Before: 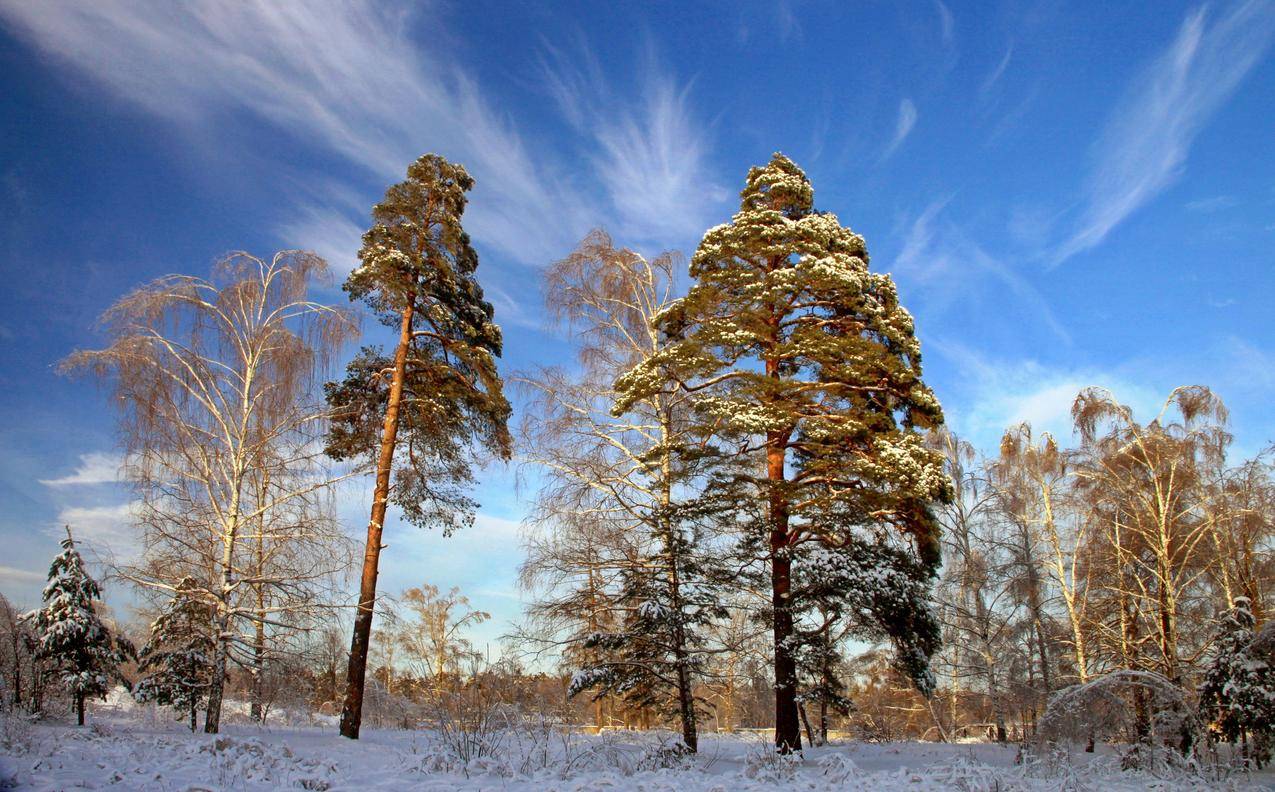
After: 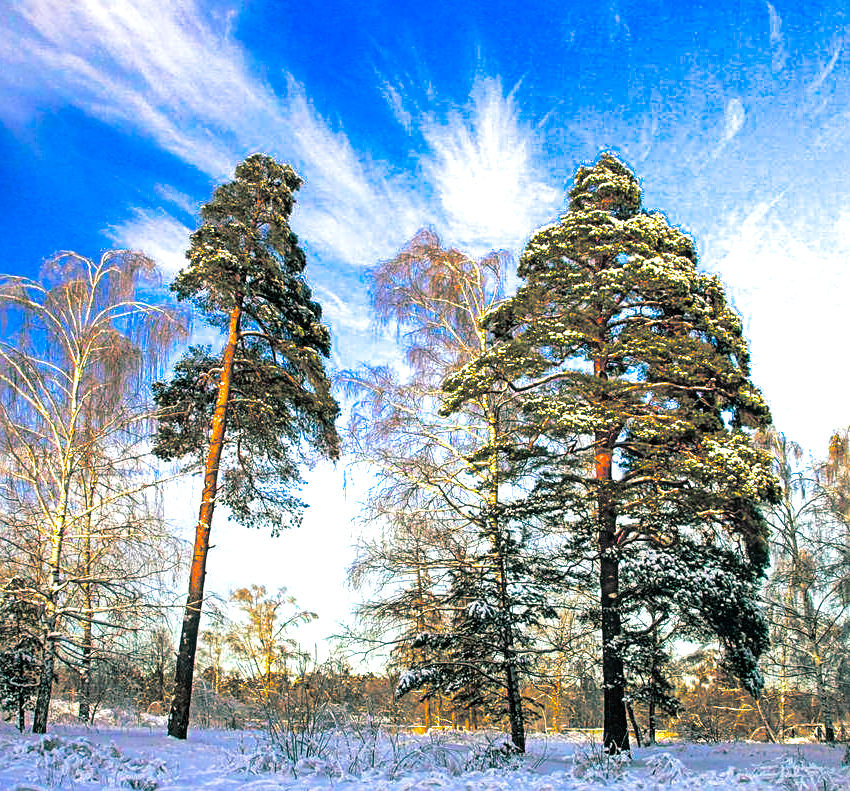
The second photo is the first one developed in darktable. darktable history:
sharpen: on, module defaults
crop and rotate: left 13.537%, right 19.796%
exposure: black level correction 0, exposure 0.7 EV, compensate exposure bias true, compensate highlight preservation false
contrast brightness saturation: brightness -0.02, saturation 0.35
local contrast: on, module defaults
color balance rgb: linear chroma grading › global chroma 15%, perceptual saturation grading › global saturation 30%
split-toning: shadows › hue 186.43°, highlights › hue 49.29°, compress 30.29%
